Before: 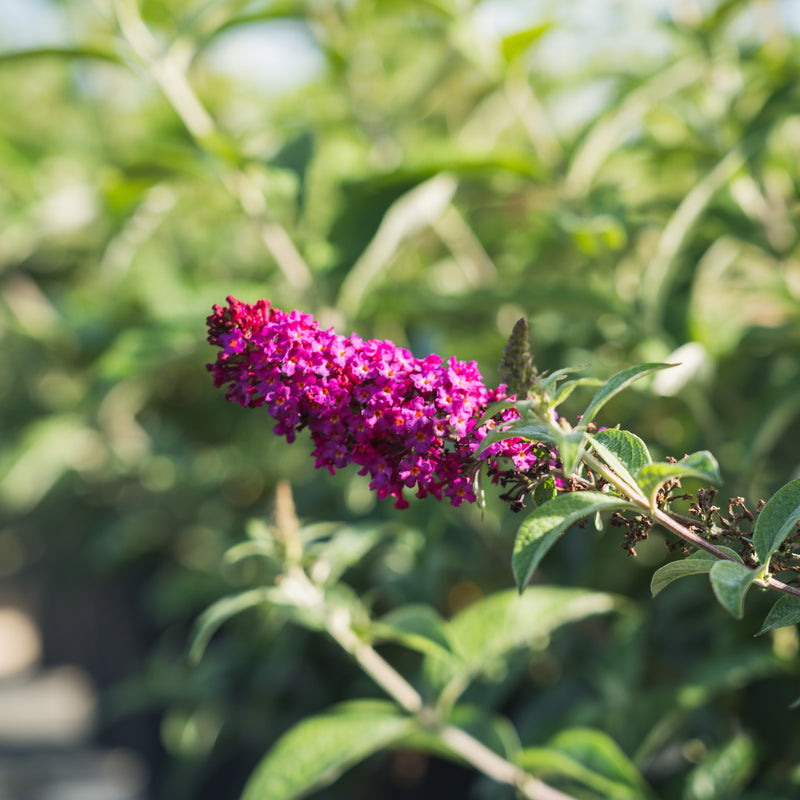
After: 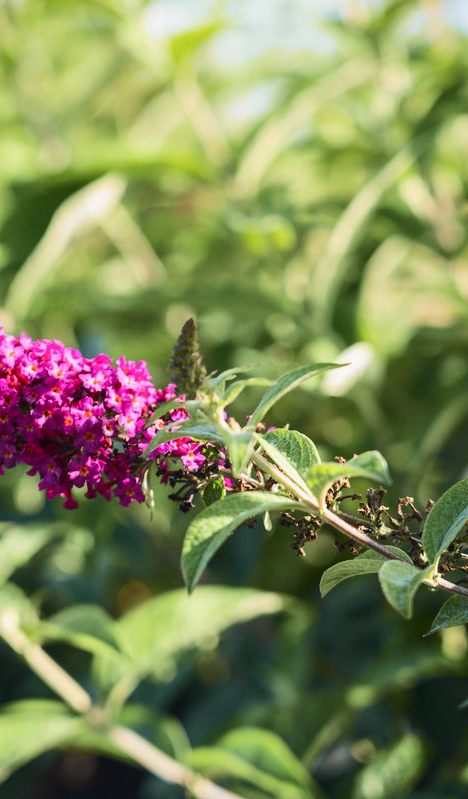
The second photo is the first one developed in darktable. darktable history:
crop: left 41.402%
tone curve: curves: ch0 [(0, 0.024) (0.049, 0.038) (0.176, 0.162) (0.33, 0.331) (0.432, 0.475) (0.601, 0.665) (0.843, 0.876) (1, 1)]; ch1 [(0, 0) (0.339, 0.358) (0.445, 0.439) (0.476, 0.47) (0.504, 0.504) (0.53, 0.511) (0.557, 0.558) (0.627, 0.635) (0.728, 0.746) (1, 1)]; ch2 [(0, 0) (0.327, 0.324) (0.417, 0.44) (0.46, 0.453) (0.502, 0.504) (0.526, 0.52) (0.54, 0.564) (0.606, 0.626) (0.76, 0.75) (1, 1)], color space Lab, independent channels, preserve colors none
